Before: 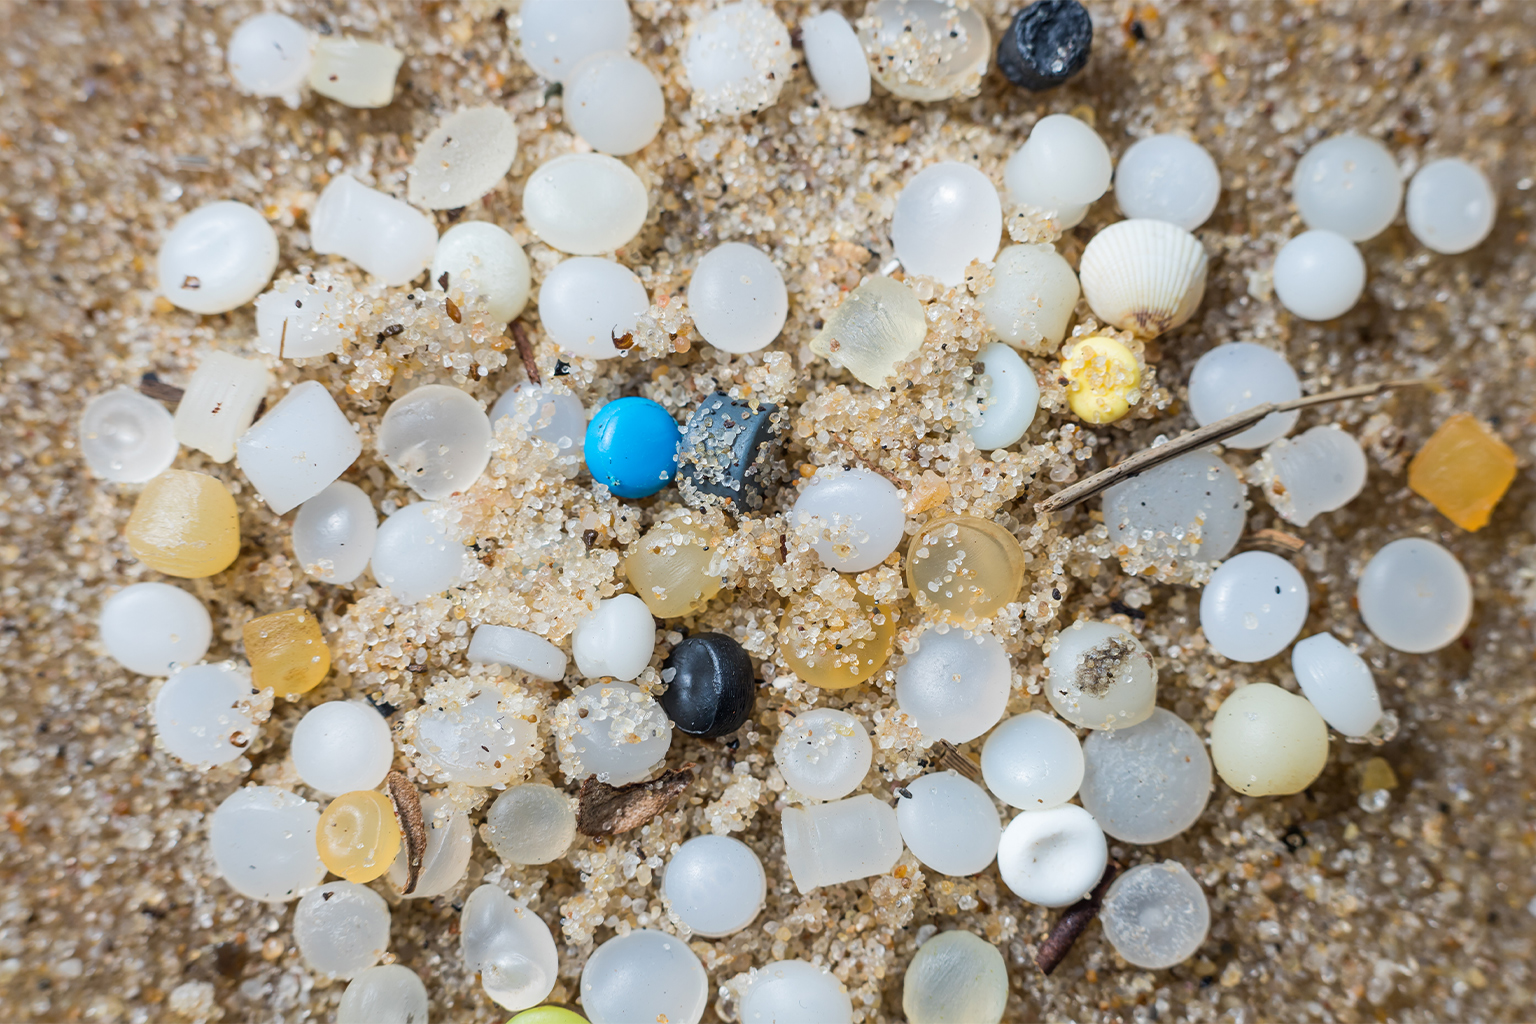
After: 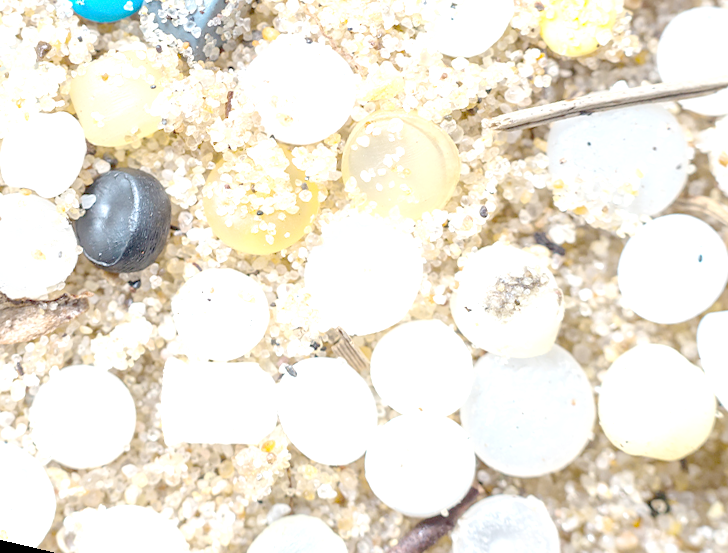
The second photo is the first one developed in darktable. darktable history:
rotate and perspective: rotation 13.27°, automatic cropping off
crop: left 37.221%, top 45.169%, right 20.63%, bottom 13.777%
white balance: emerald 1
exposure: exposure 0.648 EV
